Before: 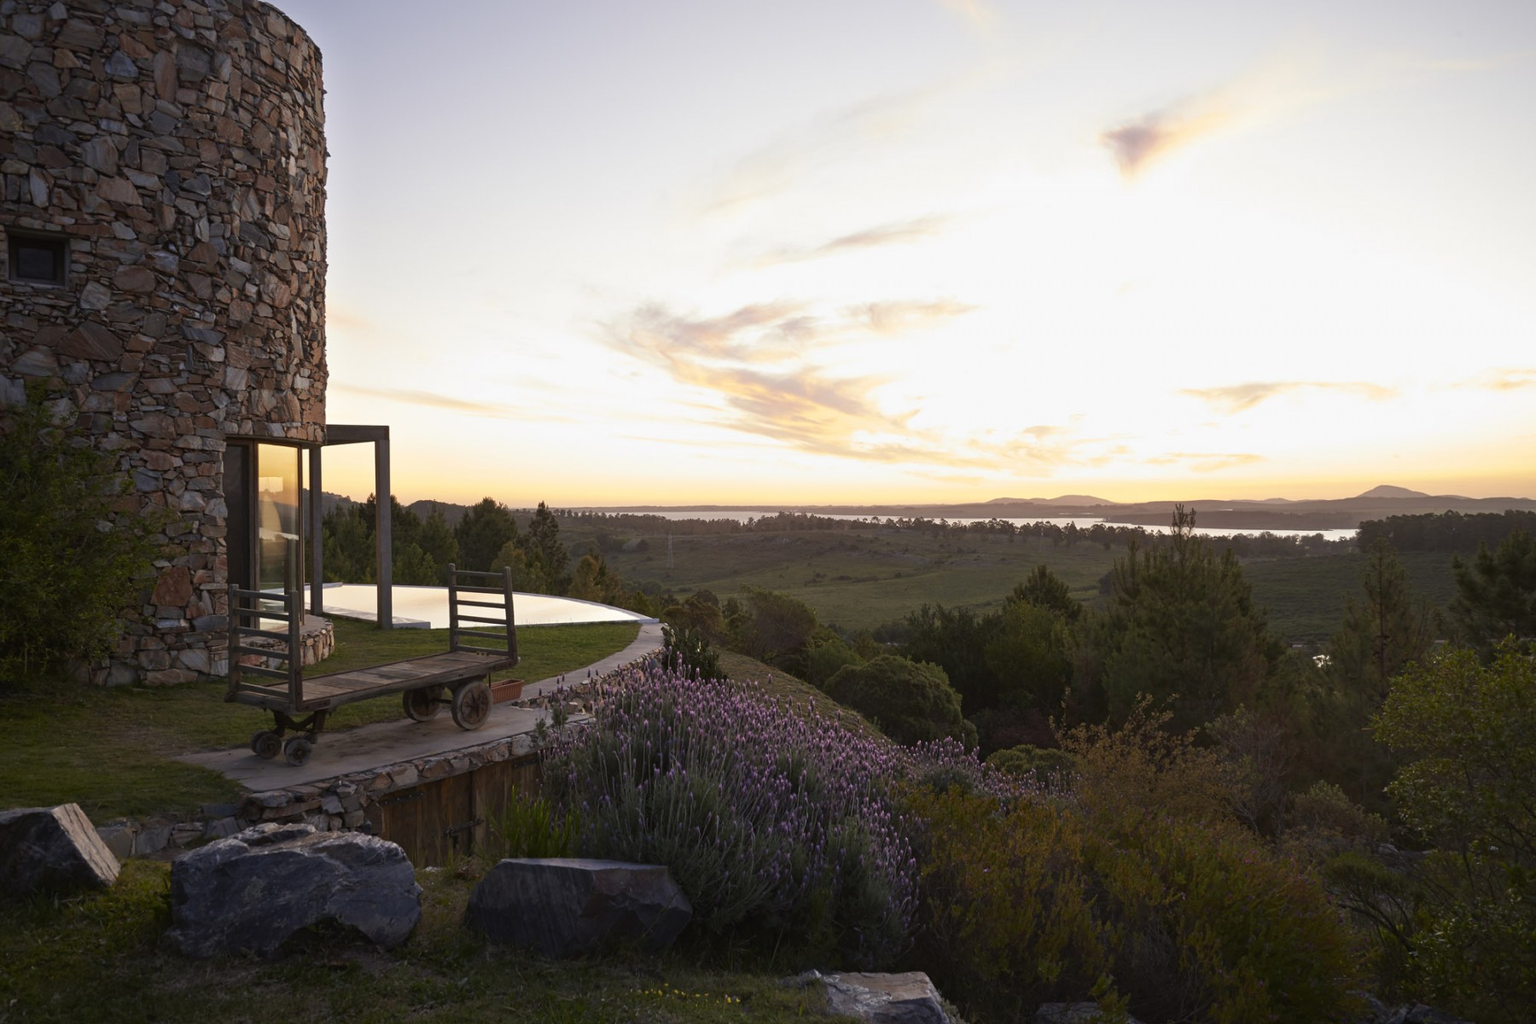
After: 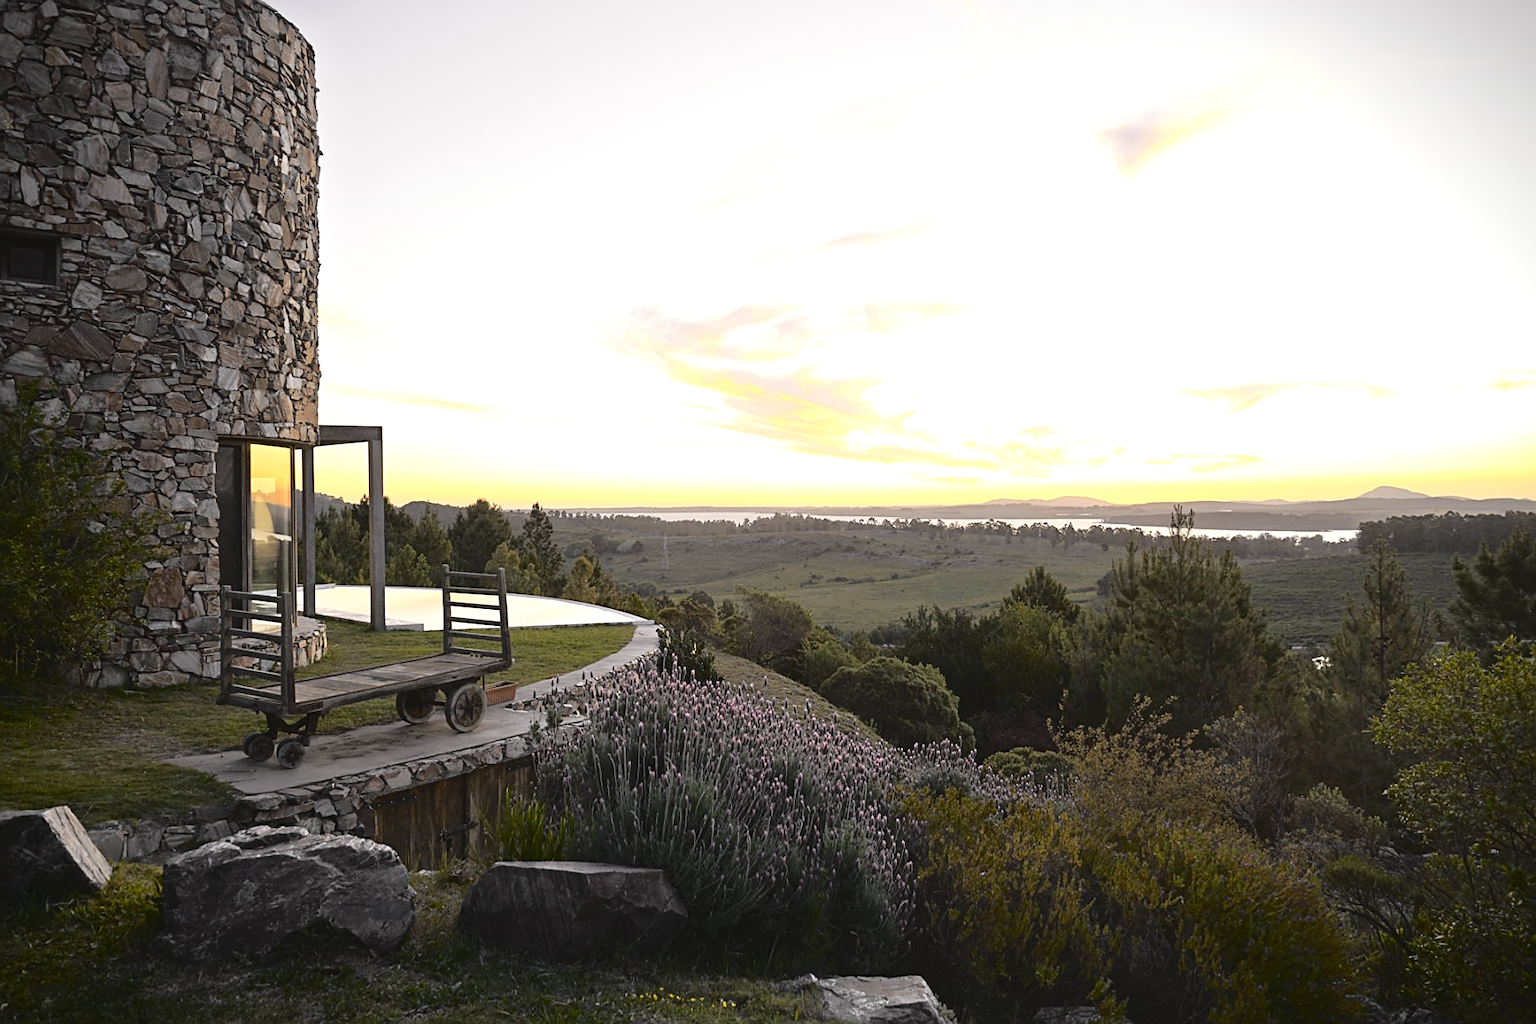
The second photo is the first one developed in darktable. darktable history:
crop and rotate: left 0.62%, top 0.3%, bottom 0.247%
color balance rgb: shadows lift › chroma 0.889%, shadows lift › hue 115.27°, linear chroma grading › shadows -6.446%, linear chroma grading › highlights -8.093%, linear chroma grading › global chroma -10.031%, linear chroma grading › mid-tones -7.96%, perceptual saturation grading › global saturation 9.662%, global vibrance -24.187%
sharpen: on, module defaults
exposure: exposure 0.606 EV, compensate exposure bias true, compensate highlight preservation false
vignetting: fall-off start 97.19%, saturation 0.001, width/height ratio 1.186, unbound false
tone curve: curves: ch0 [(0, 0.029) (0.168, 0.142) (0.359, 0.44) (0.469, 0.544) (0.634, 0.722) (0.858, 0.903) (1, 0.968)]; ch1 [(0, 0) (0.437, 0.453) (0.472, 0.47) (0.502, 0.502) (0.54, 0.534) (0.57, 0.592) (0.618, 0.66) (0.699, 0.749) (0.859, 0.919) (1, 1)]; ch2 [(0, 0) (0.33, 0.301) (0.421, 0.443) (0.476, 0.498) (0.505, 0.503) (0.547, 0.557) (0.586, 0.634) (0.608, 0.676) (1, 1)], color space Lab, independent channels, preserve colors none
